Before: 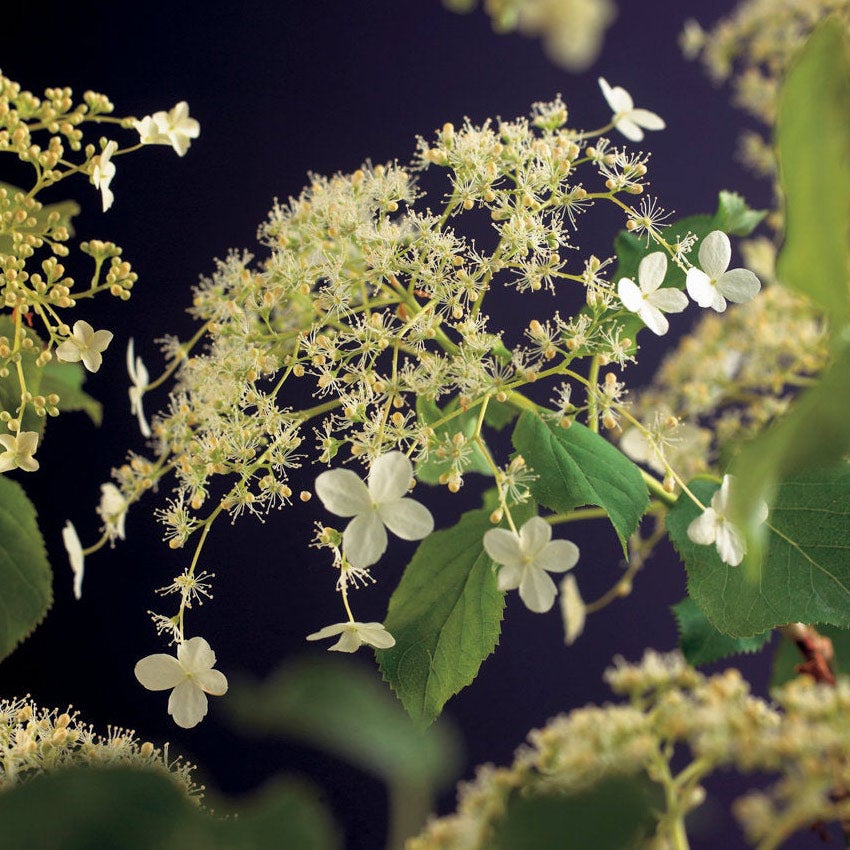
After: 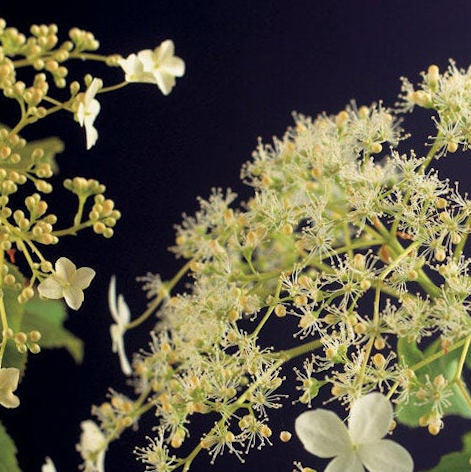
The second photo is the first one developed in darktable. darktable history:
crop and rotate: left 3.047%, top 7.509%, right 42.236%, bottom 37.598%
rotate and perspective: rotation 0.8°, automatic cropping off
